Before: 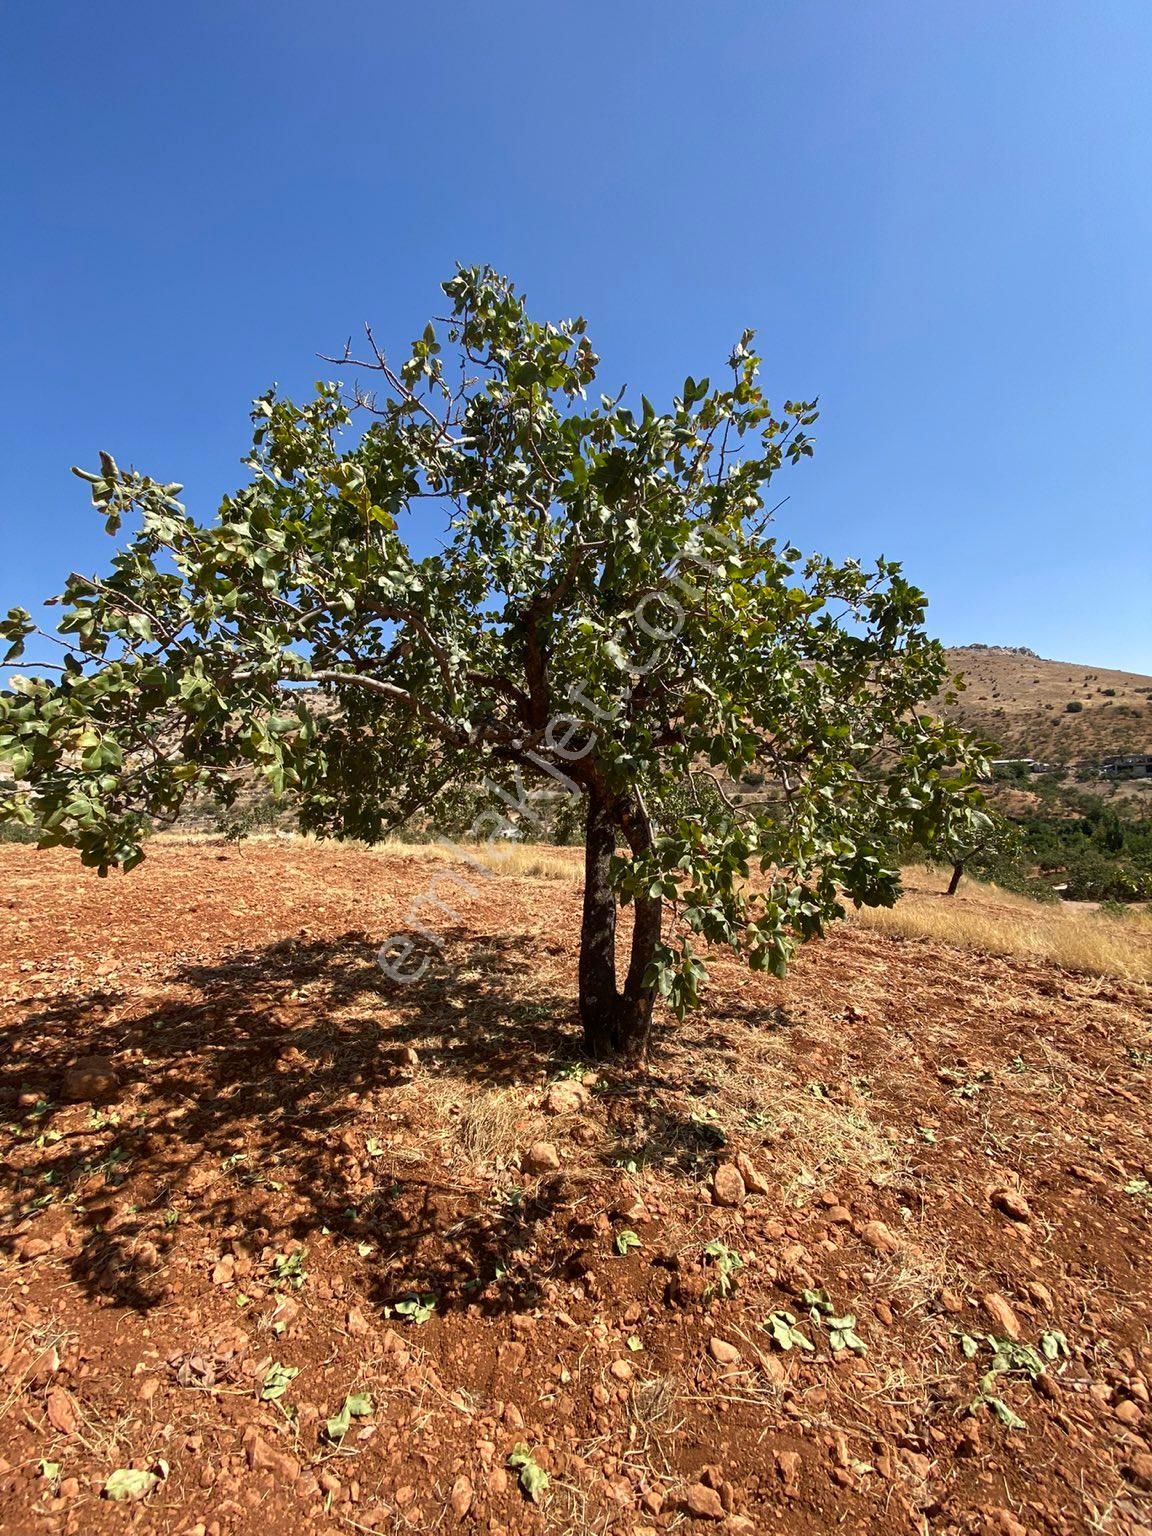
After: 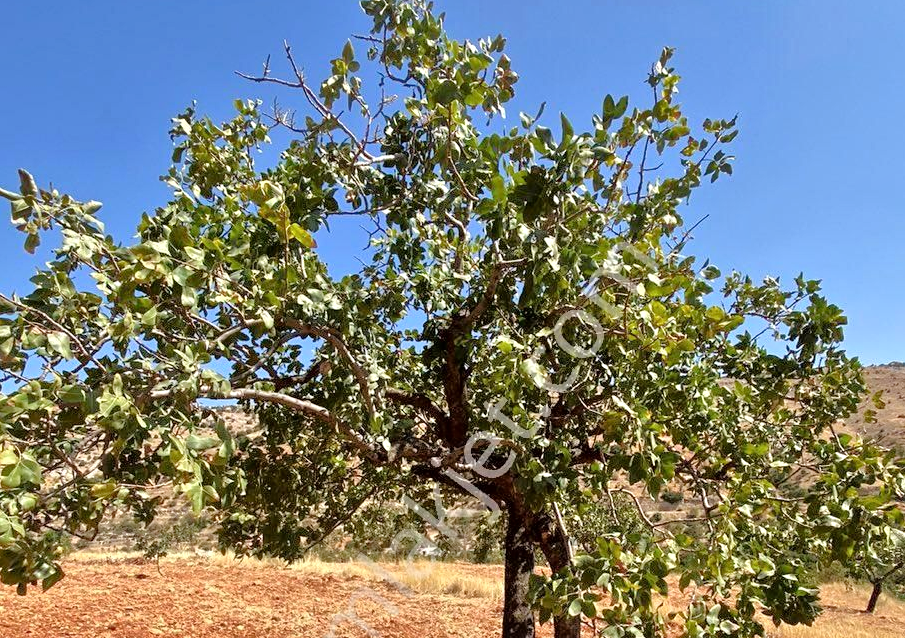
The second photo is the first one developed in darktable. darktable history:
local contrast: mode bilateral grid, contrast 20, coarseness 50, detail 120%, midtone range 0.2
crop: left 7.036%, top 18.398%, right 14.379%, bottom 40.043%
tone equalizer: -7 EV 0.15 EV, -6 EV 0.6 EV, -5 EV 1.15 EV, -4 EV 1.33 EV, -3 EV 1.15 EV, -2 EV 0.6 EV, -1 EV 0.15 EV, mask exposure compensation -0.5 EV
